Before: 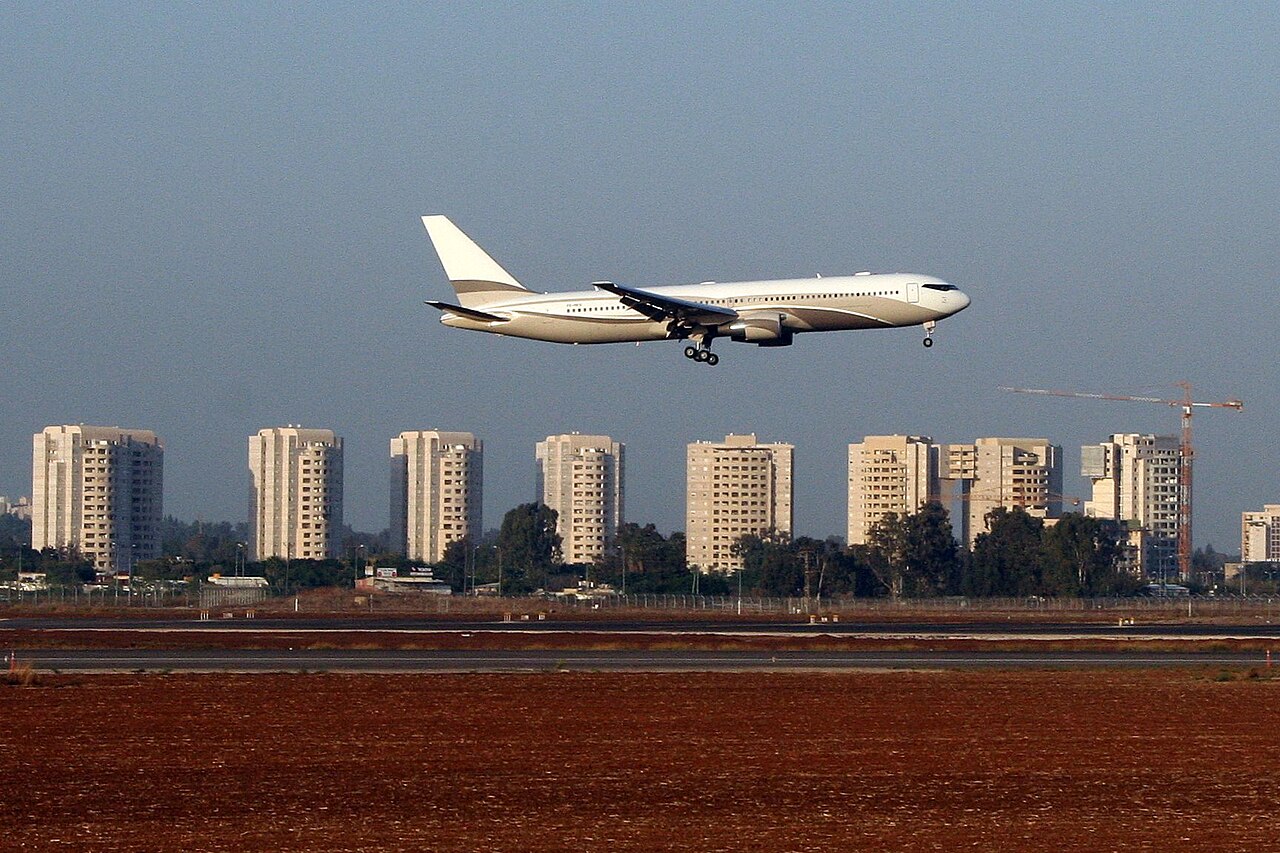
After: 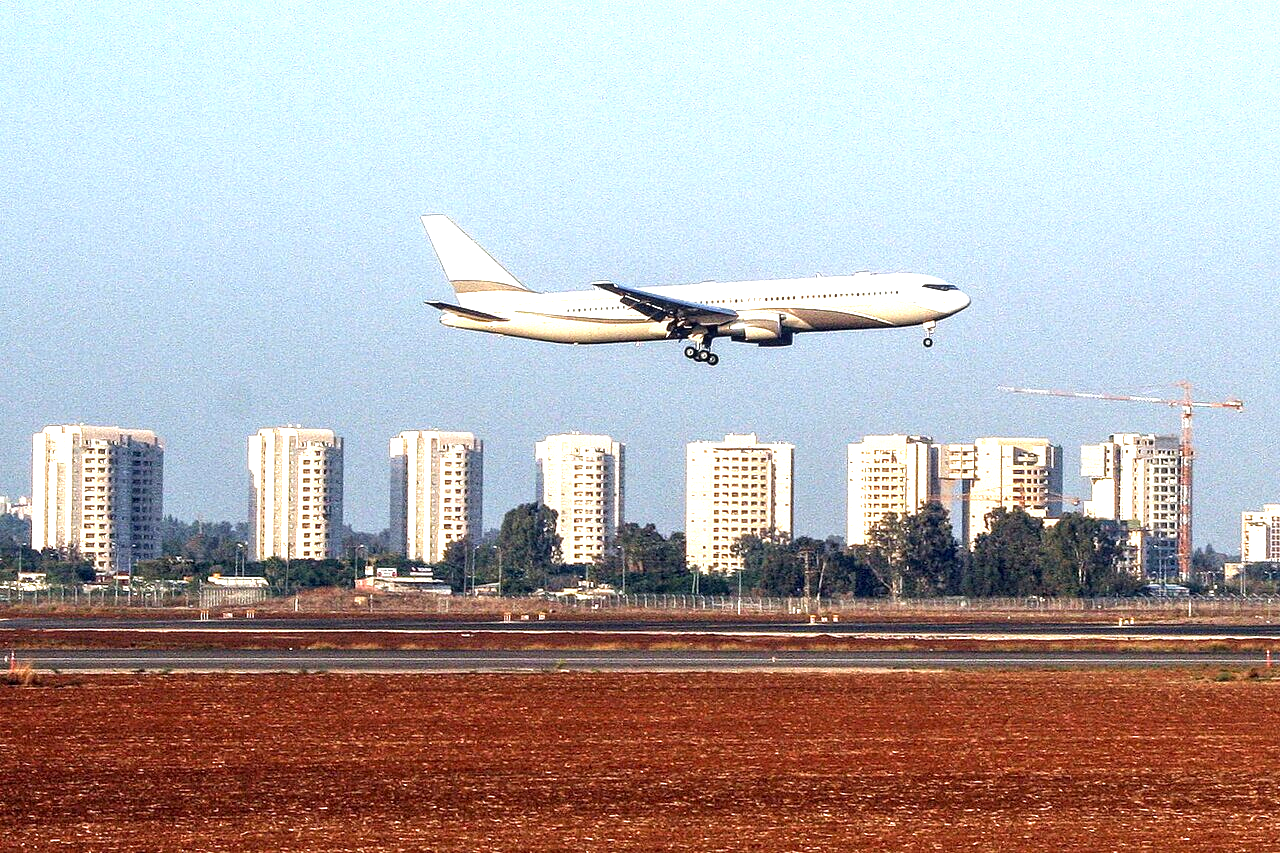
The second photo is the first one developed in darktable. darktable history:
local contrast: detail 142%
exposure: black level correction 0, exposure 1.675 EV, compensate exposure bias true, compensate highlight preservation false
